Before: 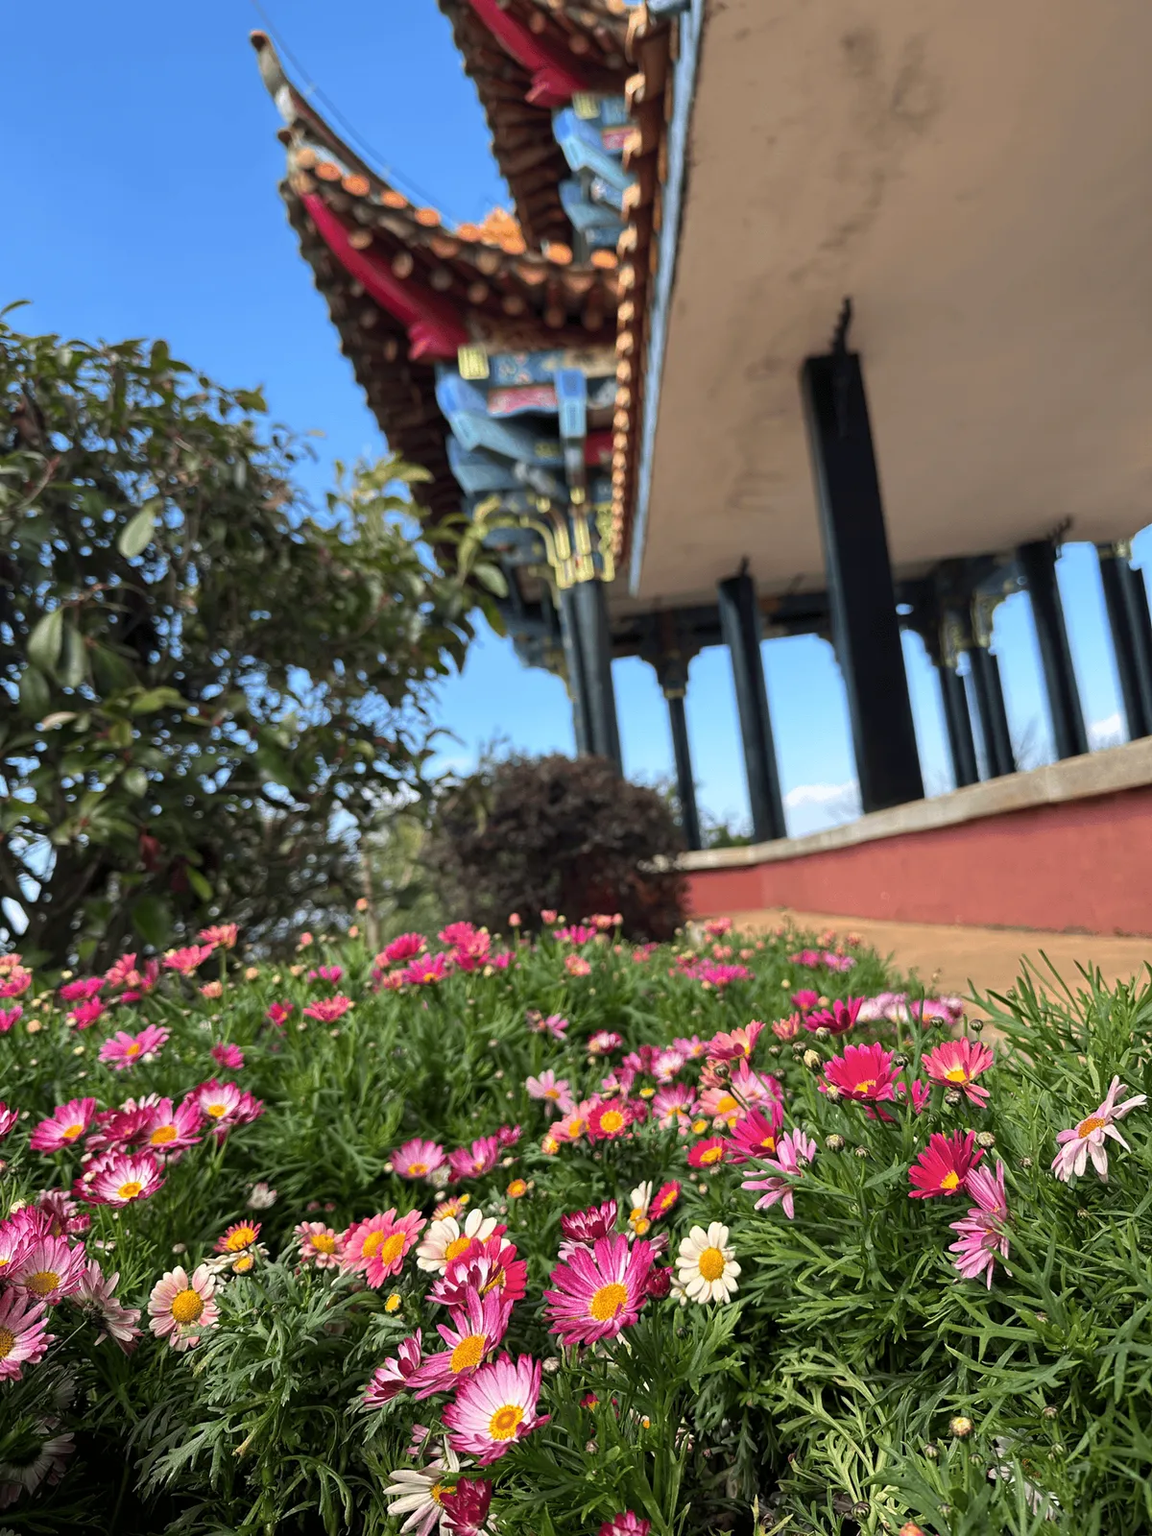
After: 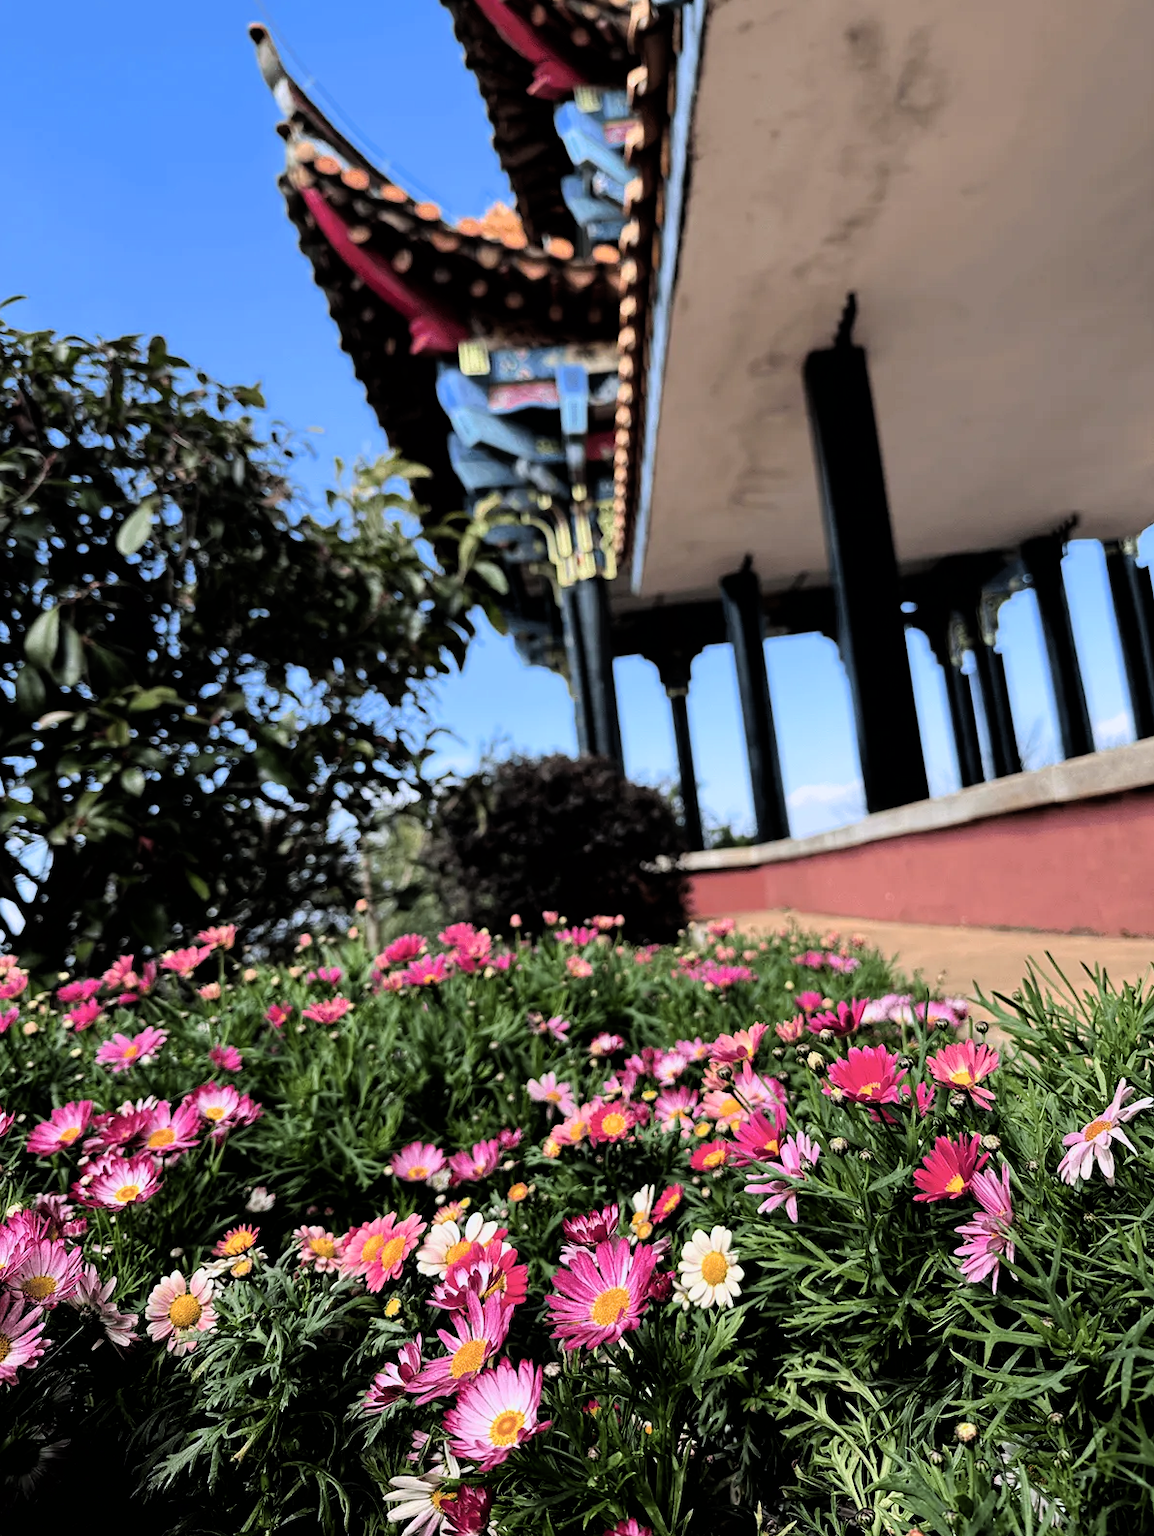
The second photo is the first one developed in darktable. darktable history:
color calibration: illuminant as shot in camera, x 0.358, y 0.373, temperature 4628.91 K
crop: left 0.417%, top 0.538%, right 0.252%, bottom 0.375%
filmic rgb: black relative exposure -3.99 EV, white relative exposure 2.98 EV, hardness 2.98, contrast 1.506, color science v6 (2022)
